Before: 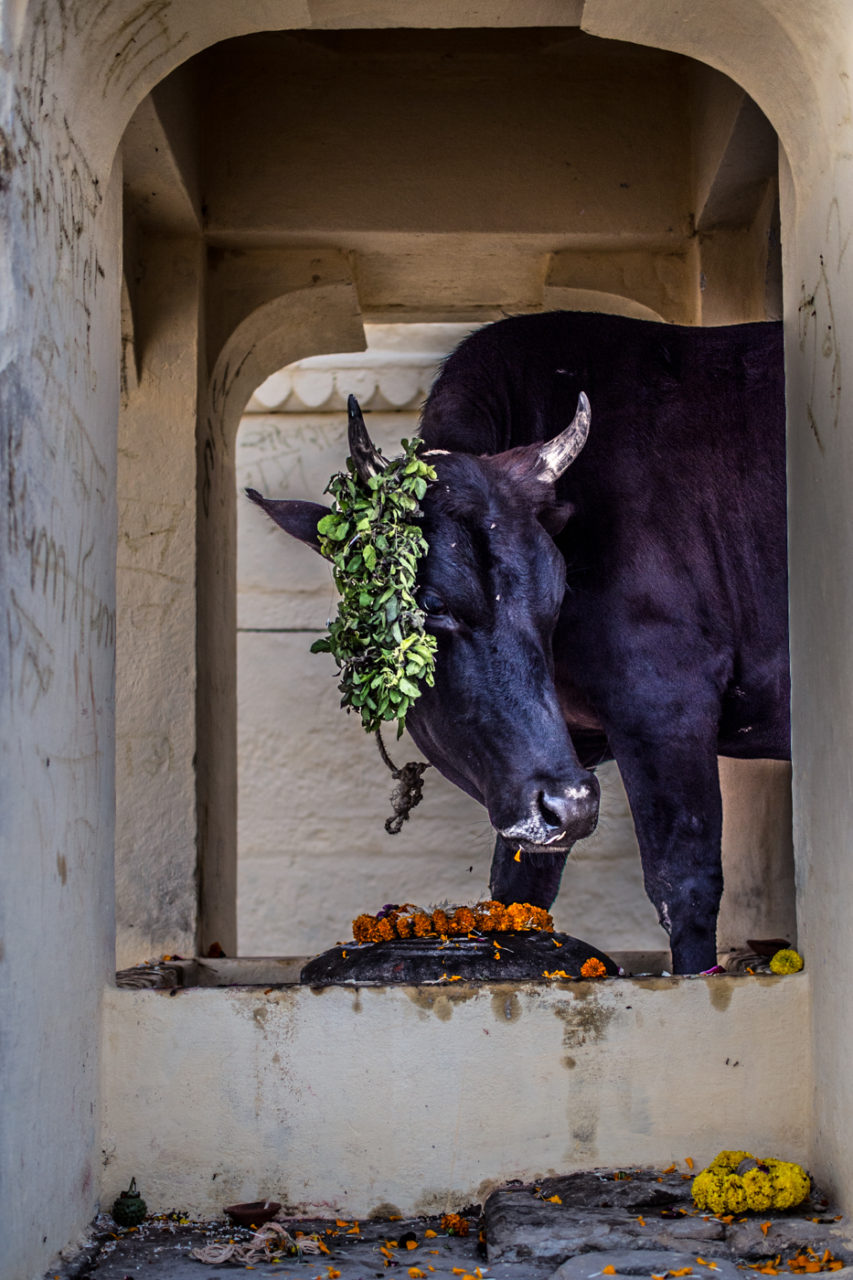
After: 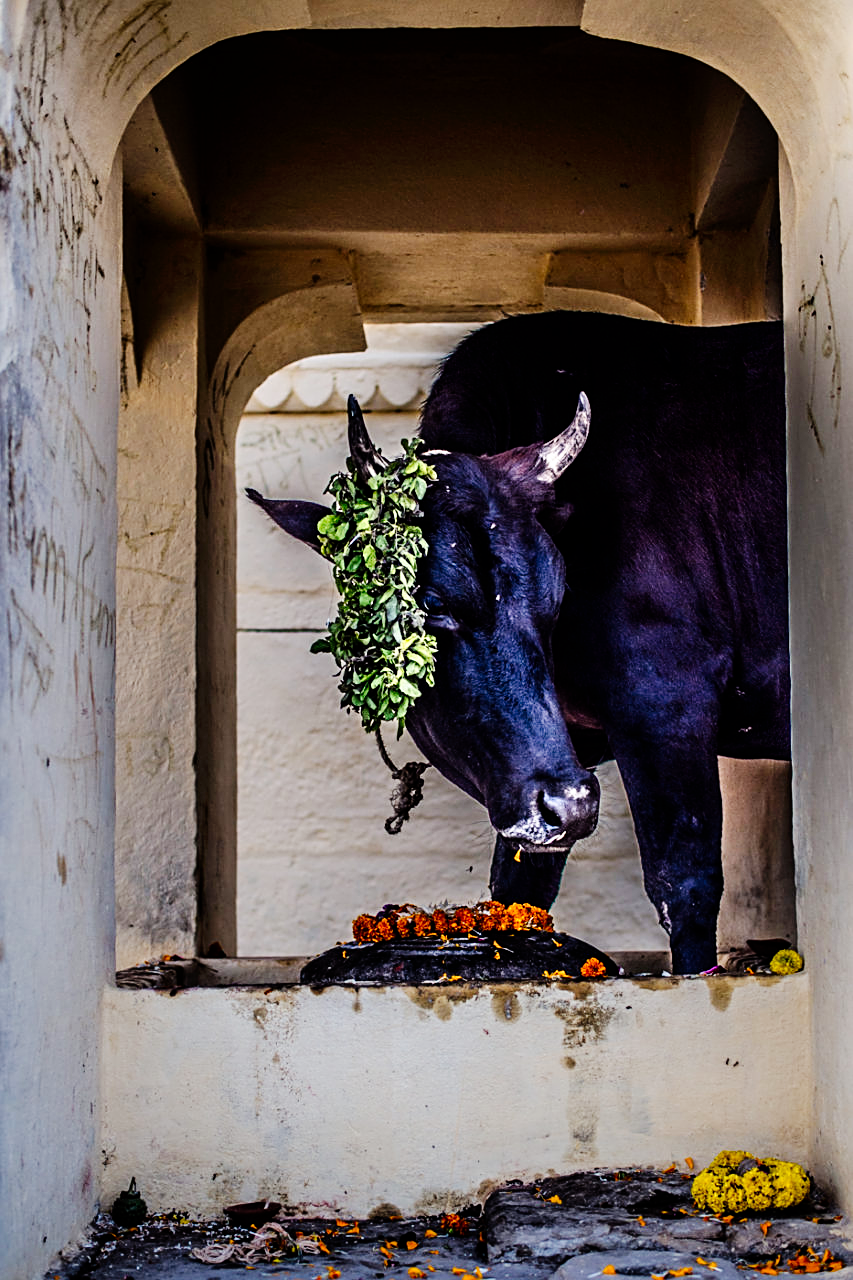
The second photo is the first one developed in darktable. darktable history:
sharpen: on, module defaults
tone curve: curves: ch0 [(0, 0) (0.003, 0) (0.011, 0.001) (0.025, 0.003) (0.044, 0.005) (0.069, 0.011) (0.1, 0.021) (0.136, 0.035) (0.177, 0.079) (0.224, 0.134) (0.277, 0.219) (0.335, 0.315) (0.399, 0.42) (0.468, 0.529) (0.543, 0.636) (0.623, 0.727) (0.709, 0.805) (0.801, 0.88) (0.898, 0.957) (1, 1)], preserve colors none
